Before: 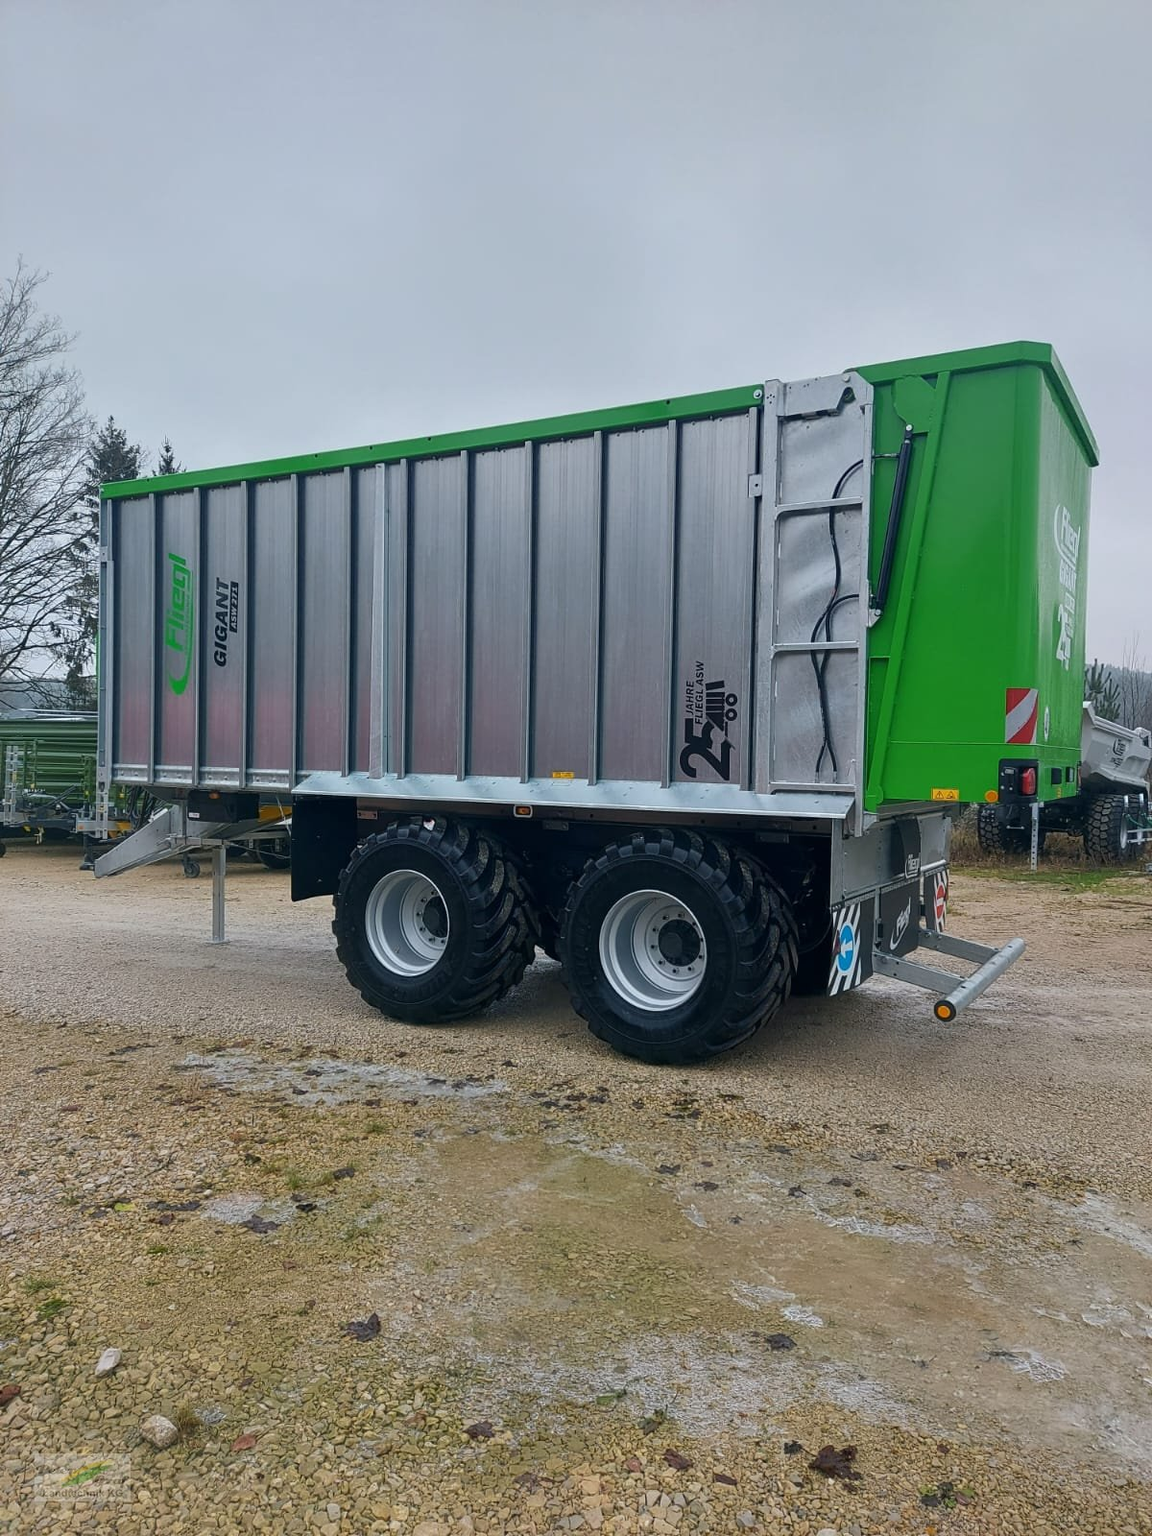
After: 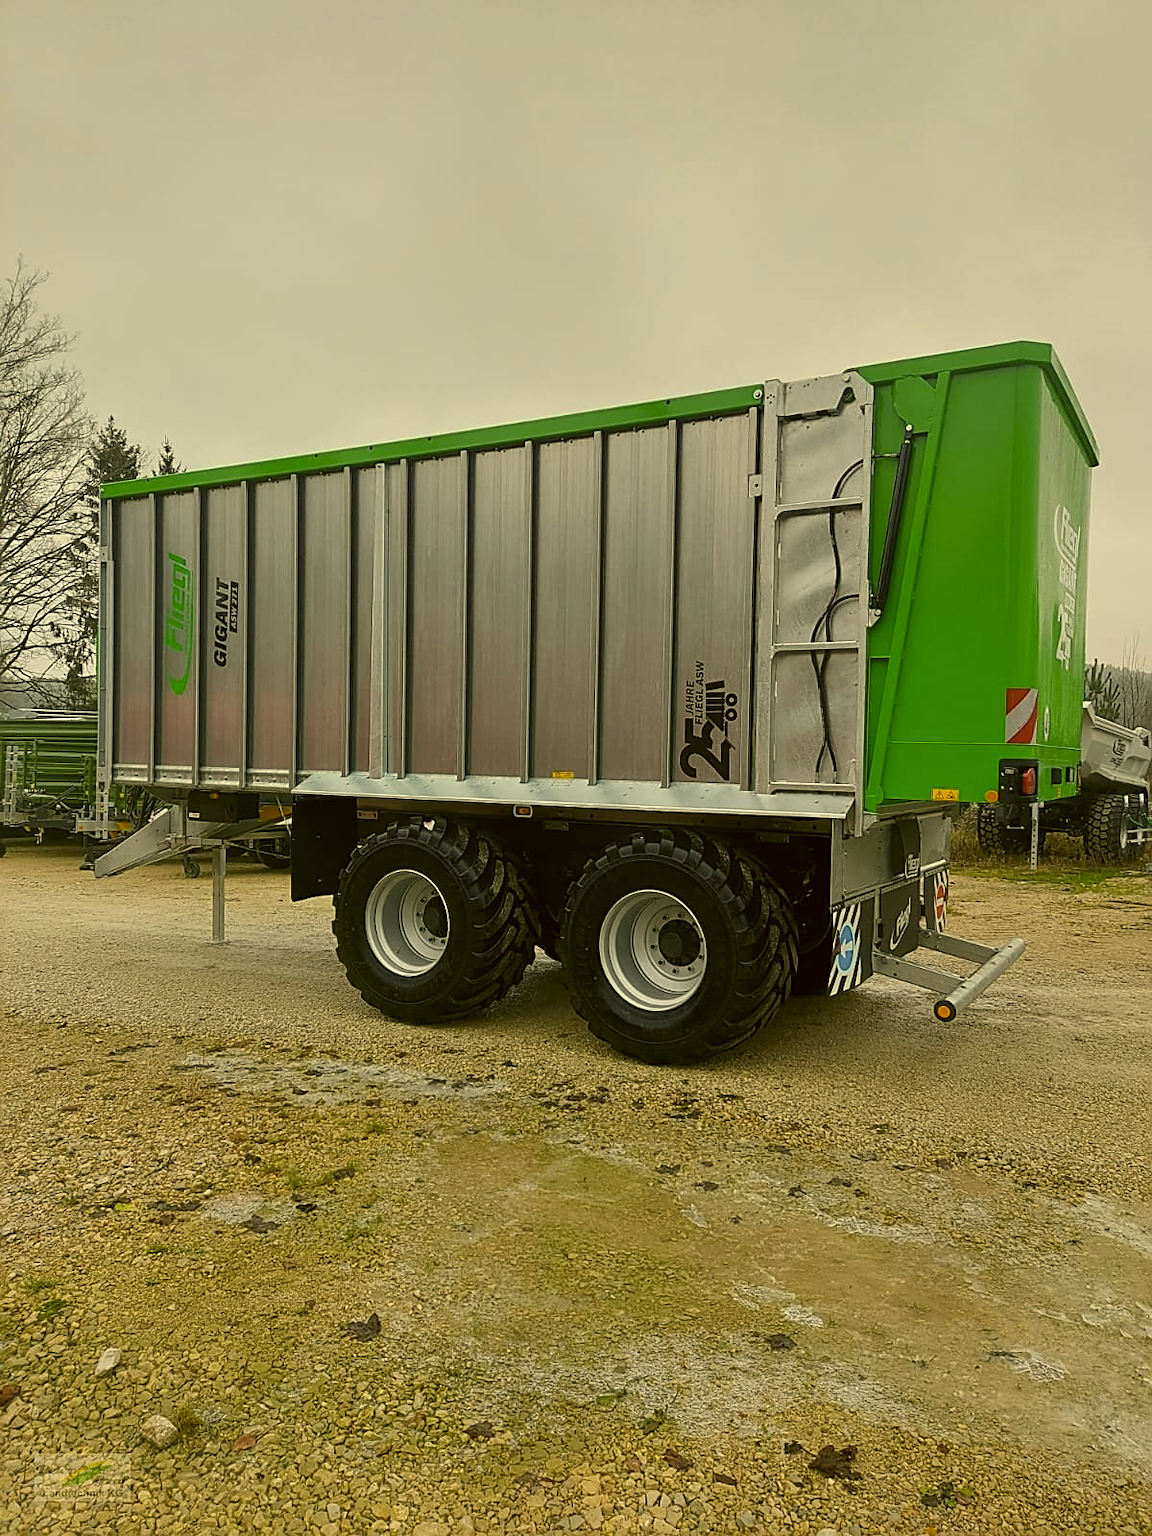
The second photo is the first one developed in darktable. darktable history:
contrast brightness saturation: saturation -0.082
sharpen: on, module defaults
color correction: highlights a* 0.086, highlights b* 29.63, shadows a* -0.173, shadows b* 21.87
